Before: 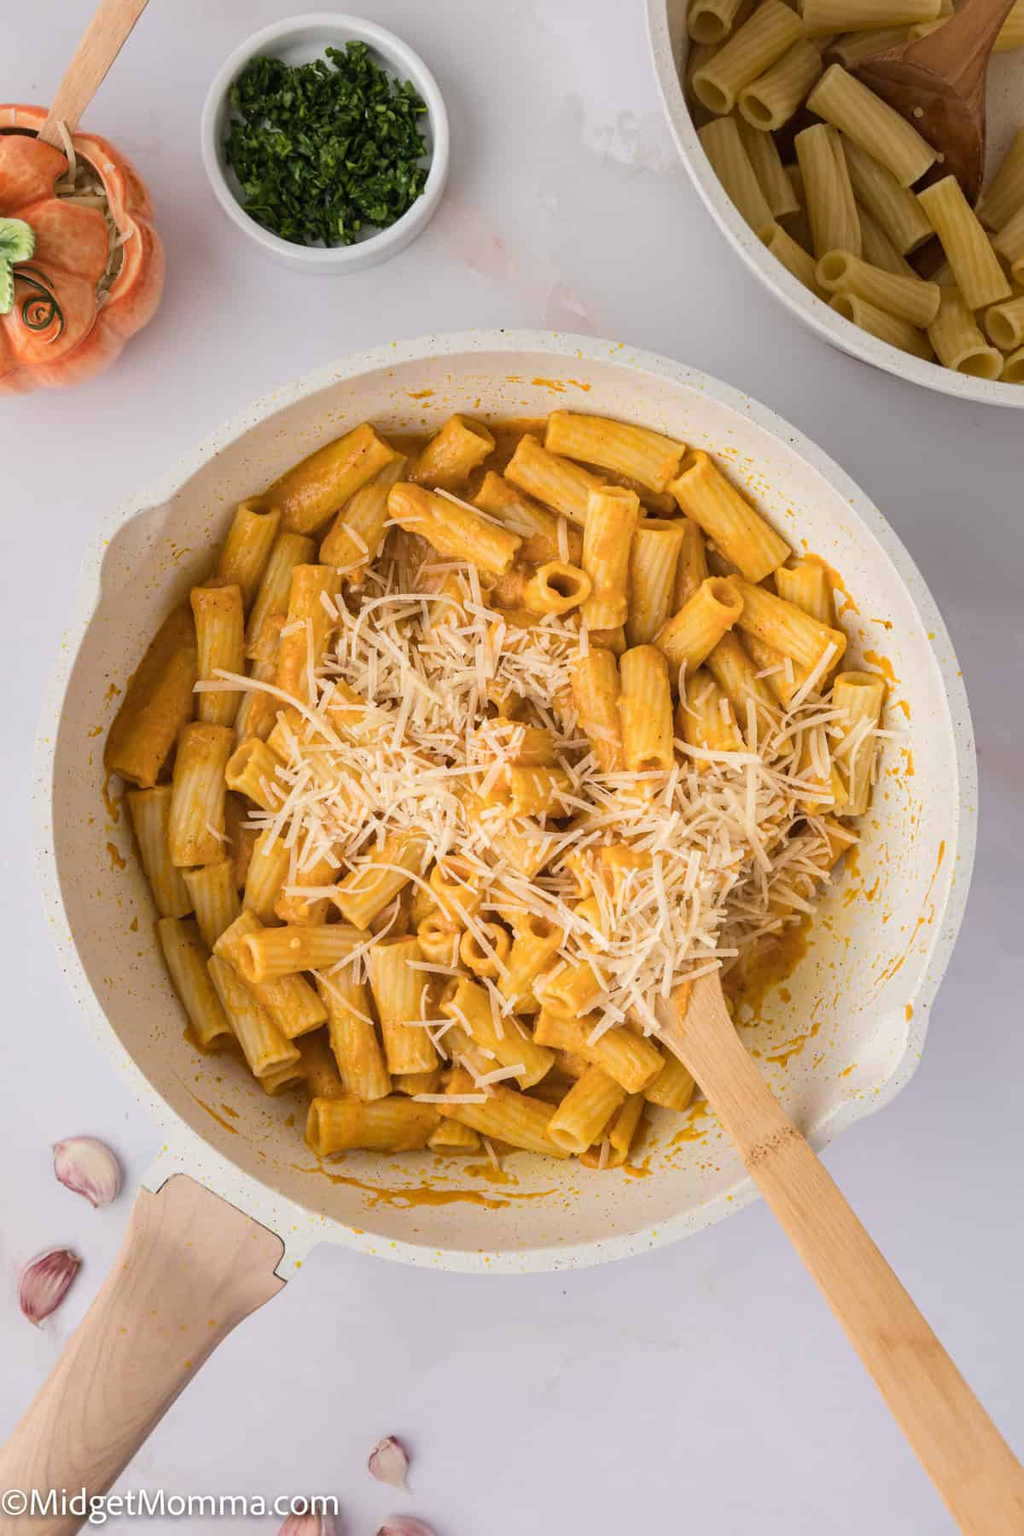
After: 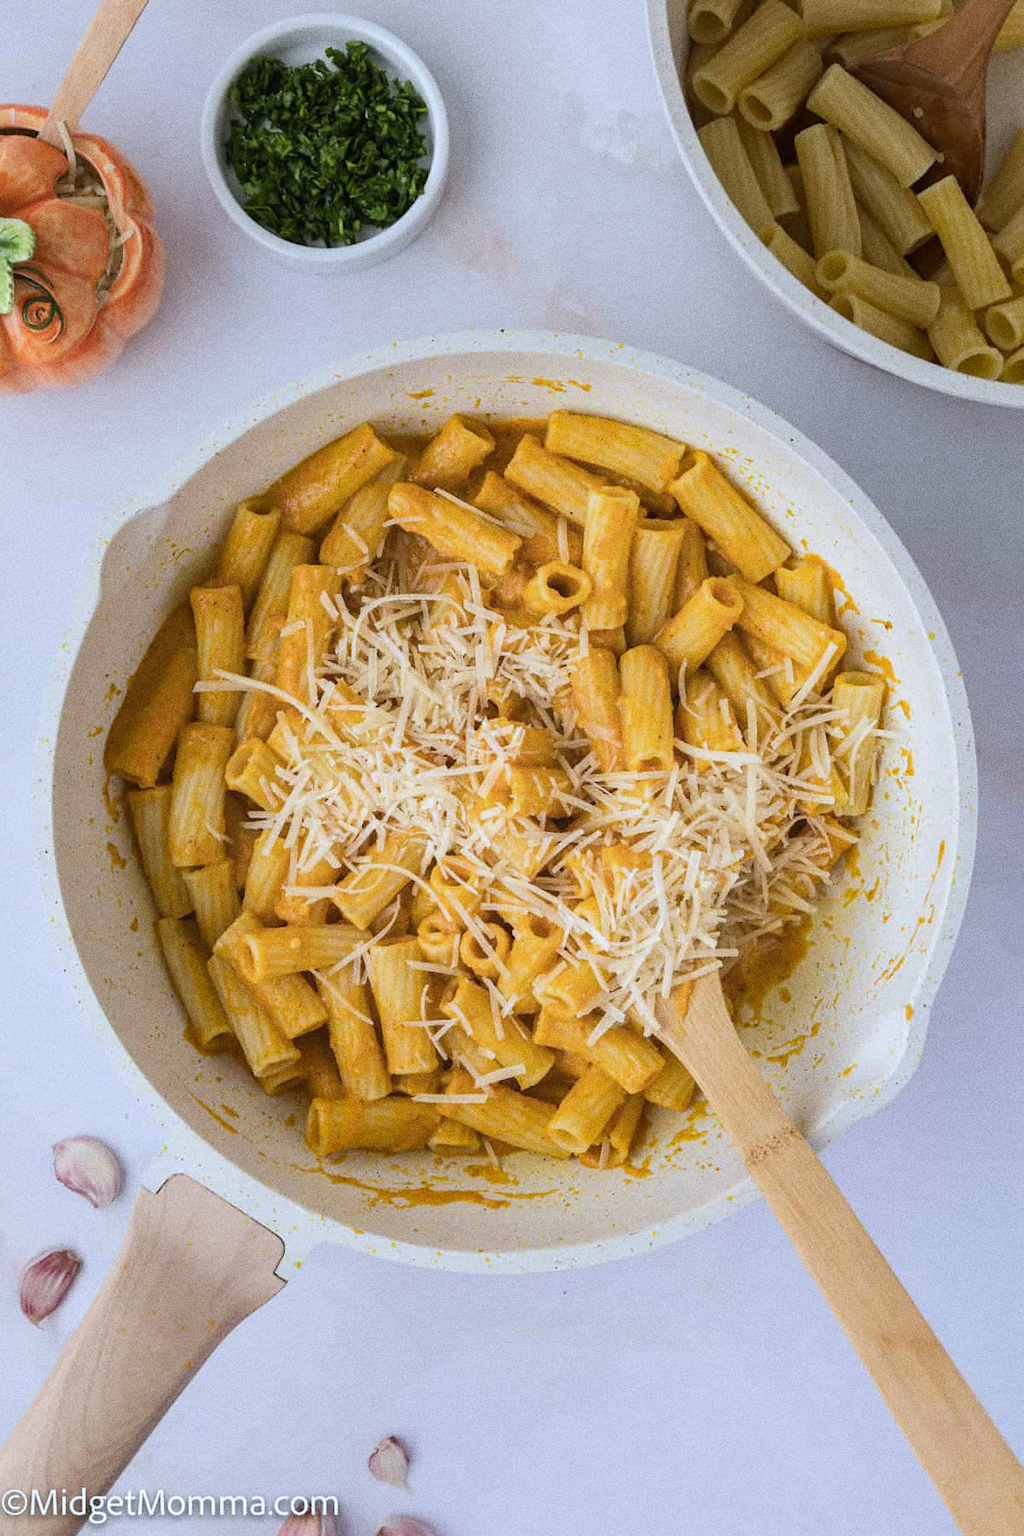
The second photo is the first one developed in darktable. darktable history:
grain: coarseness 9.61 ISO, strength 35.62%
white balance: red 0.924, blue 1.095
